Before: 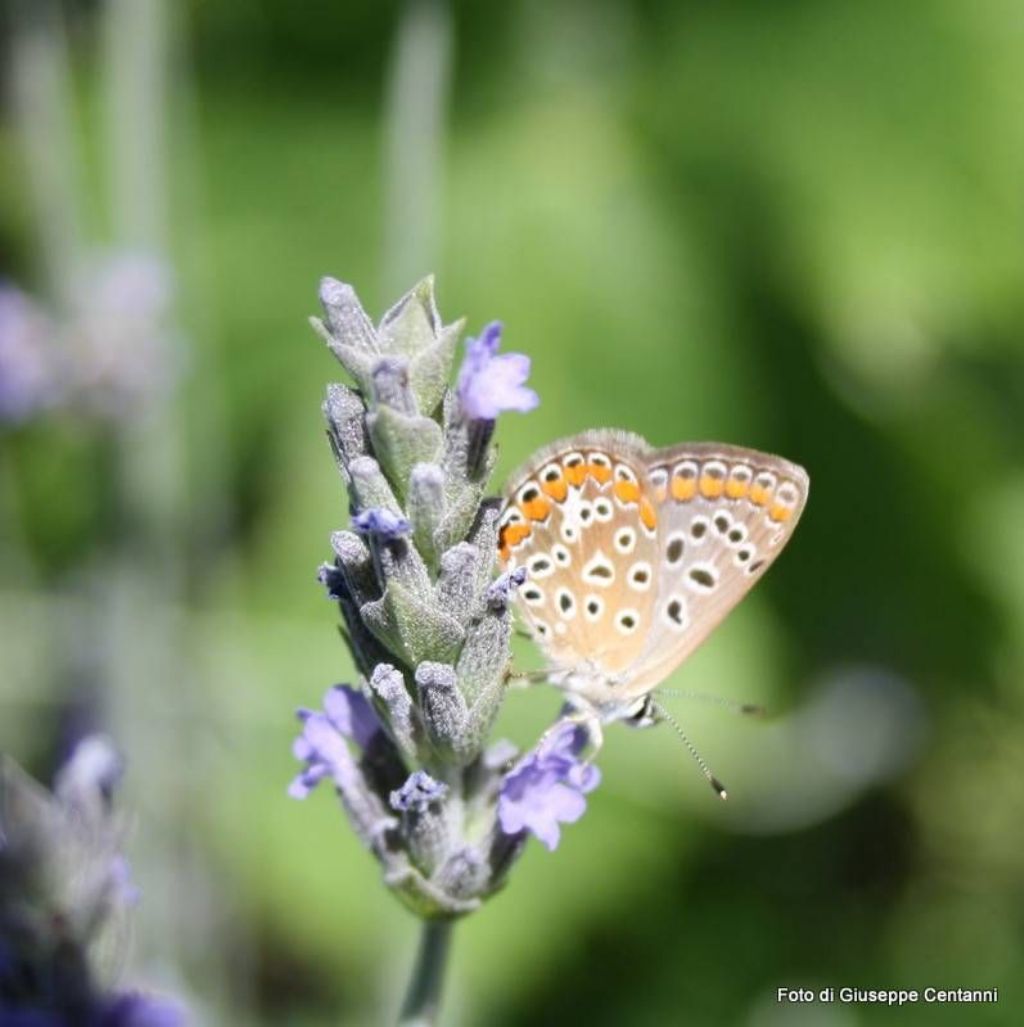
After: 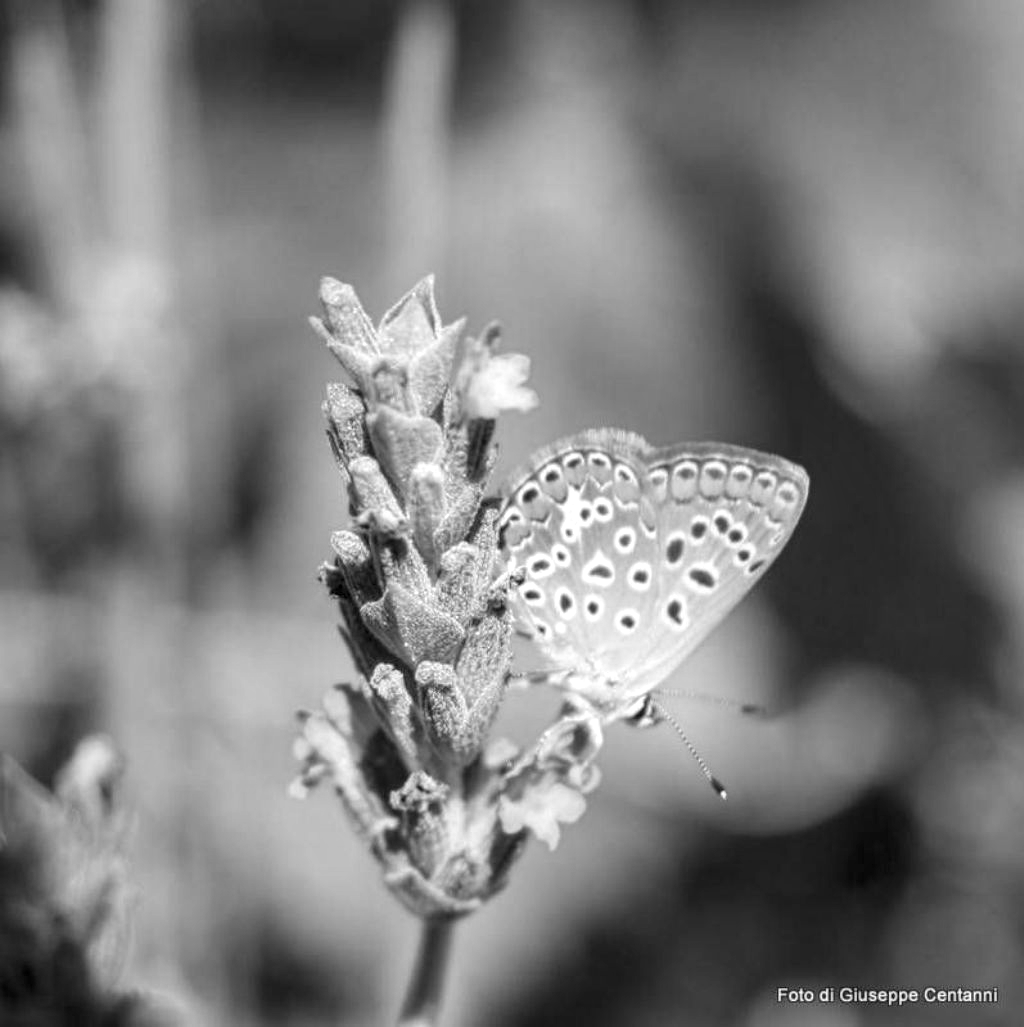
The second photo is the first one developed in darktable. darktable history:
monochrome: size 1
local contrast: highlights 35%, detail 135%
